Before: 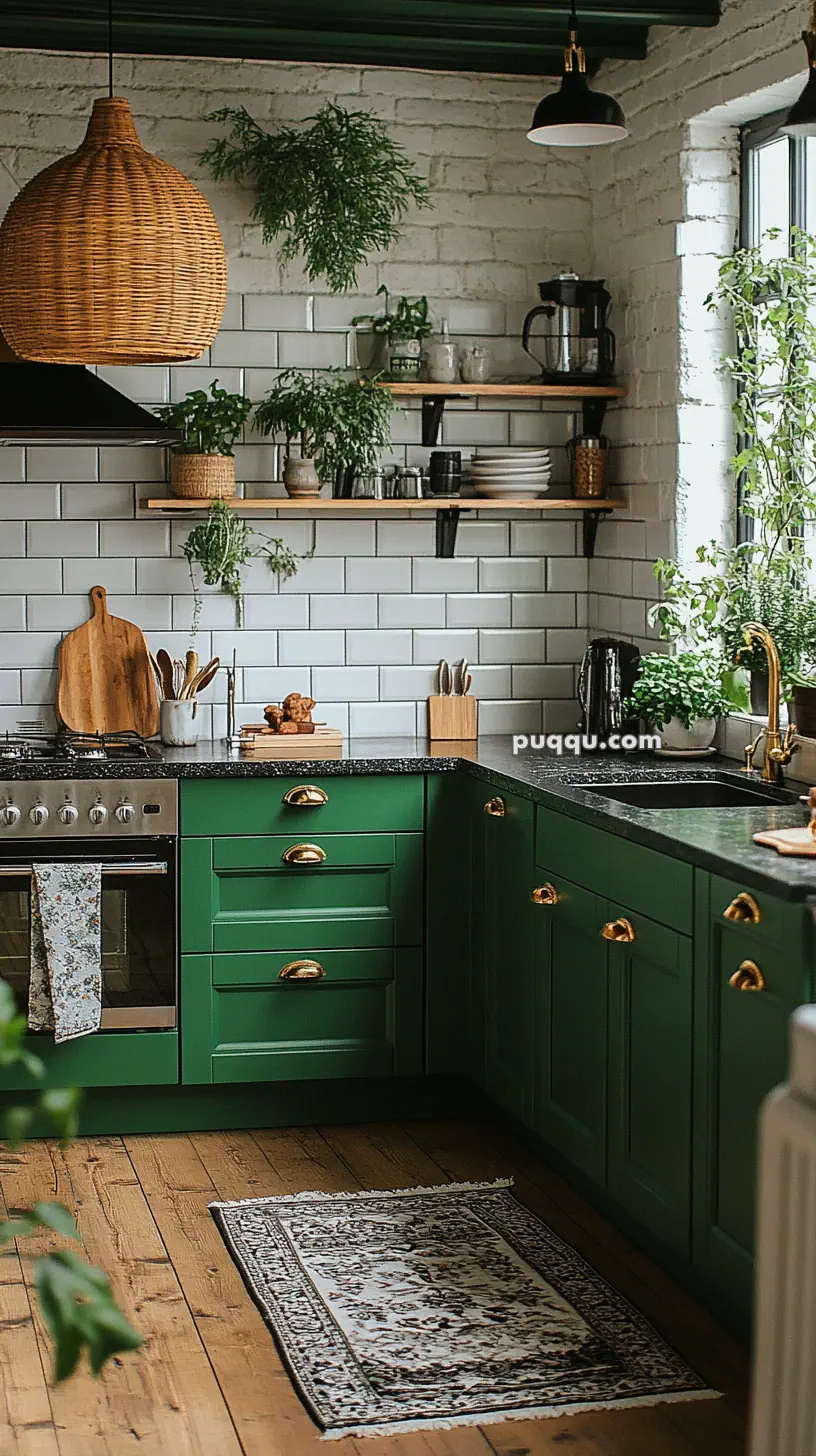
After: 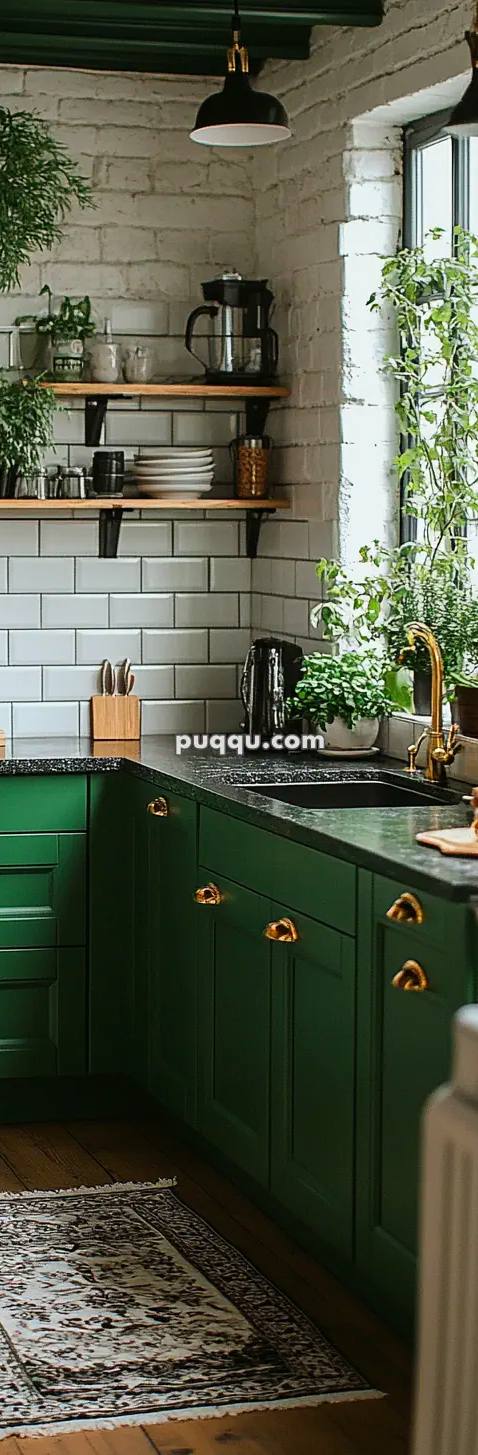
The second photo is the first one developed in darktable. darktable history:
crop: left 41.402%
contrast brightness saturation: contrast 0.04, saturation 0.16
